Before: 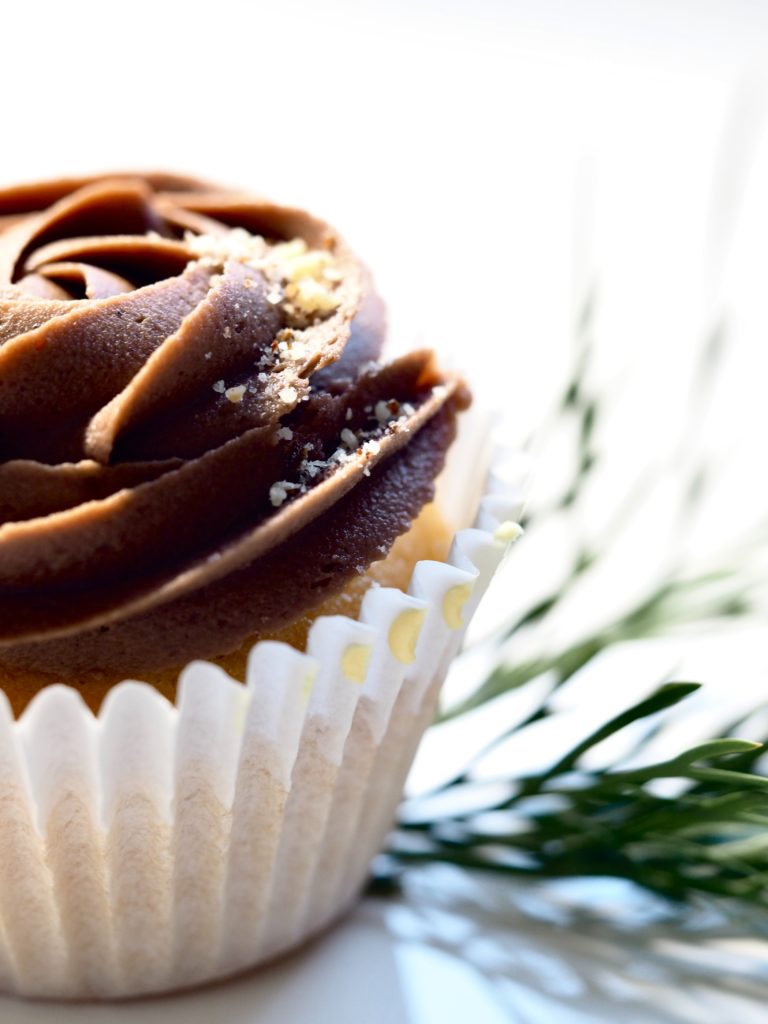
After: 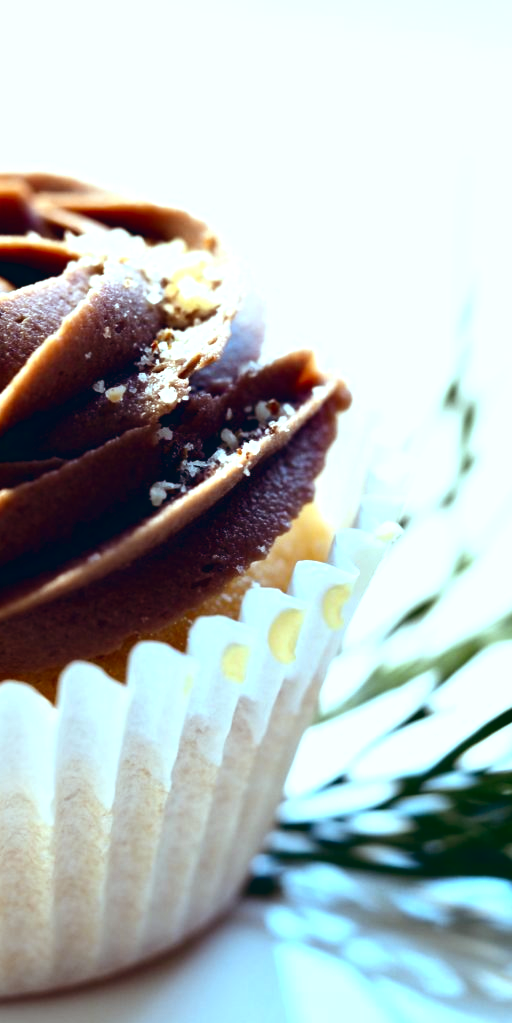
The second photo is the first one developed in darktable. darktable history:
crop and rotate: left 15.754%, right 17.579%
contrast brightness saturation: contrast 0.07, brightness -0.14, saturation 0.11
color balance: lift [1.003, 0.993, 1.001, 1.007], gamma [1.018, 1.072, 0.959, 0.928], gain [0.974, 0.873, 1.031, 1.127]
exposure: exposure 0.556 EV, compensate highlight preservation false
